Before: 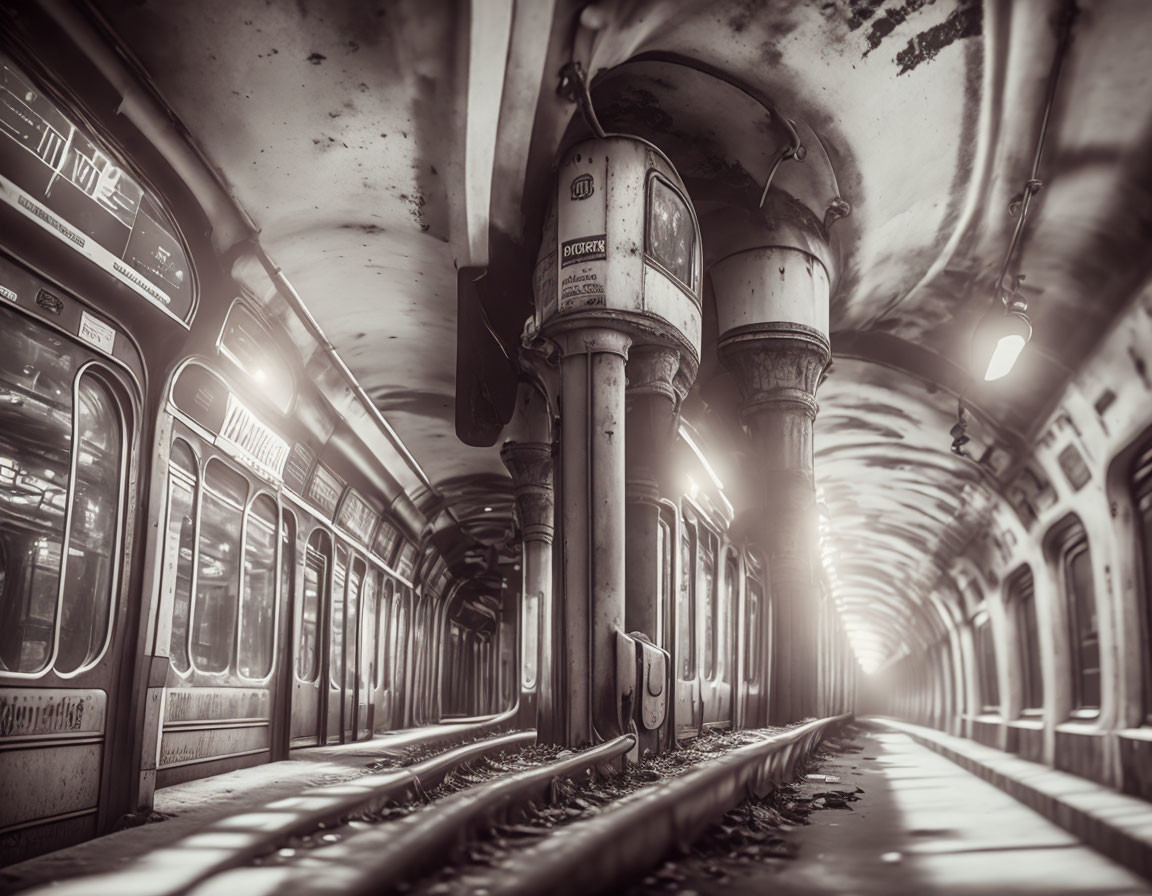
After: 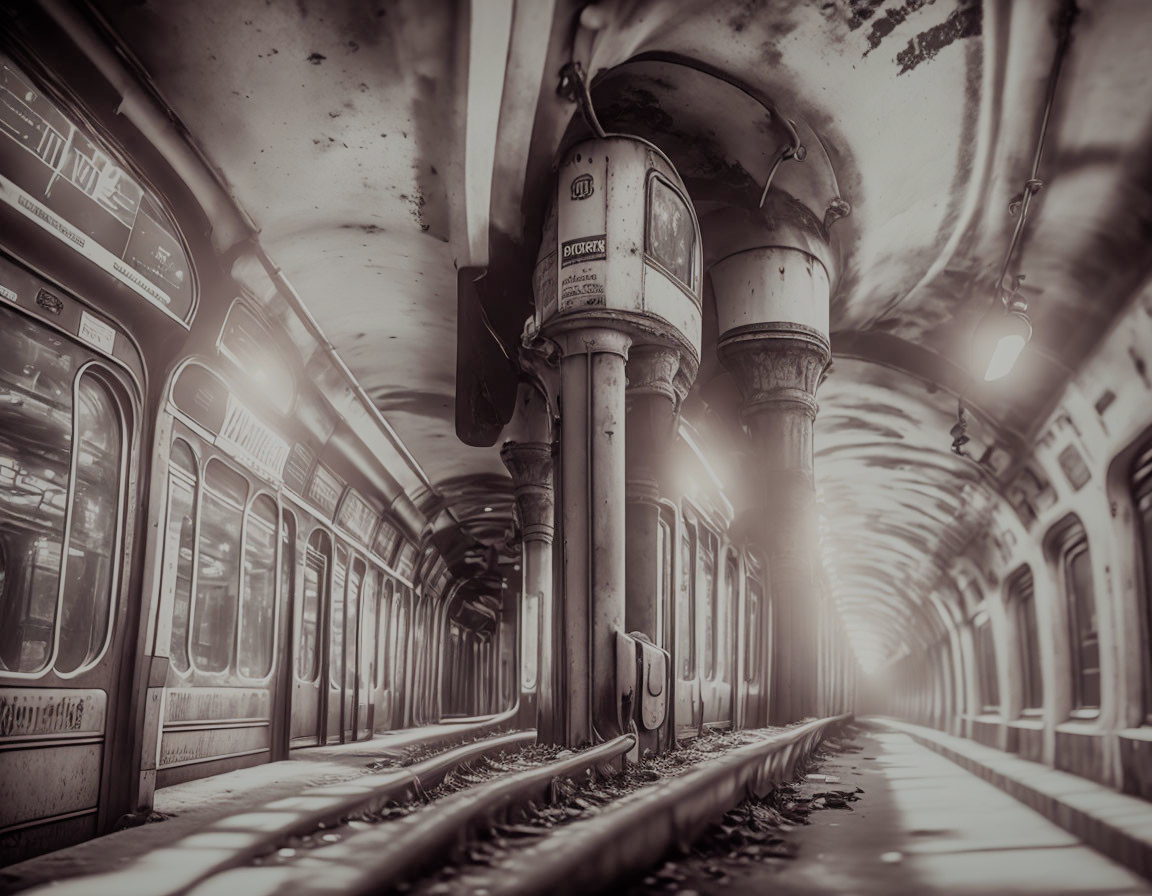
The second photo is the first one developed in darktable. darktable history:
shadows and highlights: shadows 38.43, highlights -74.54
filmic rgb: hardness 4.17, contrast 0.921
